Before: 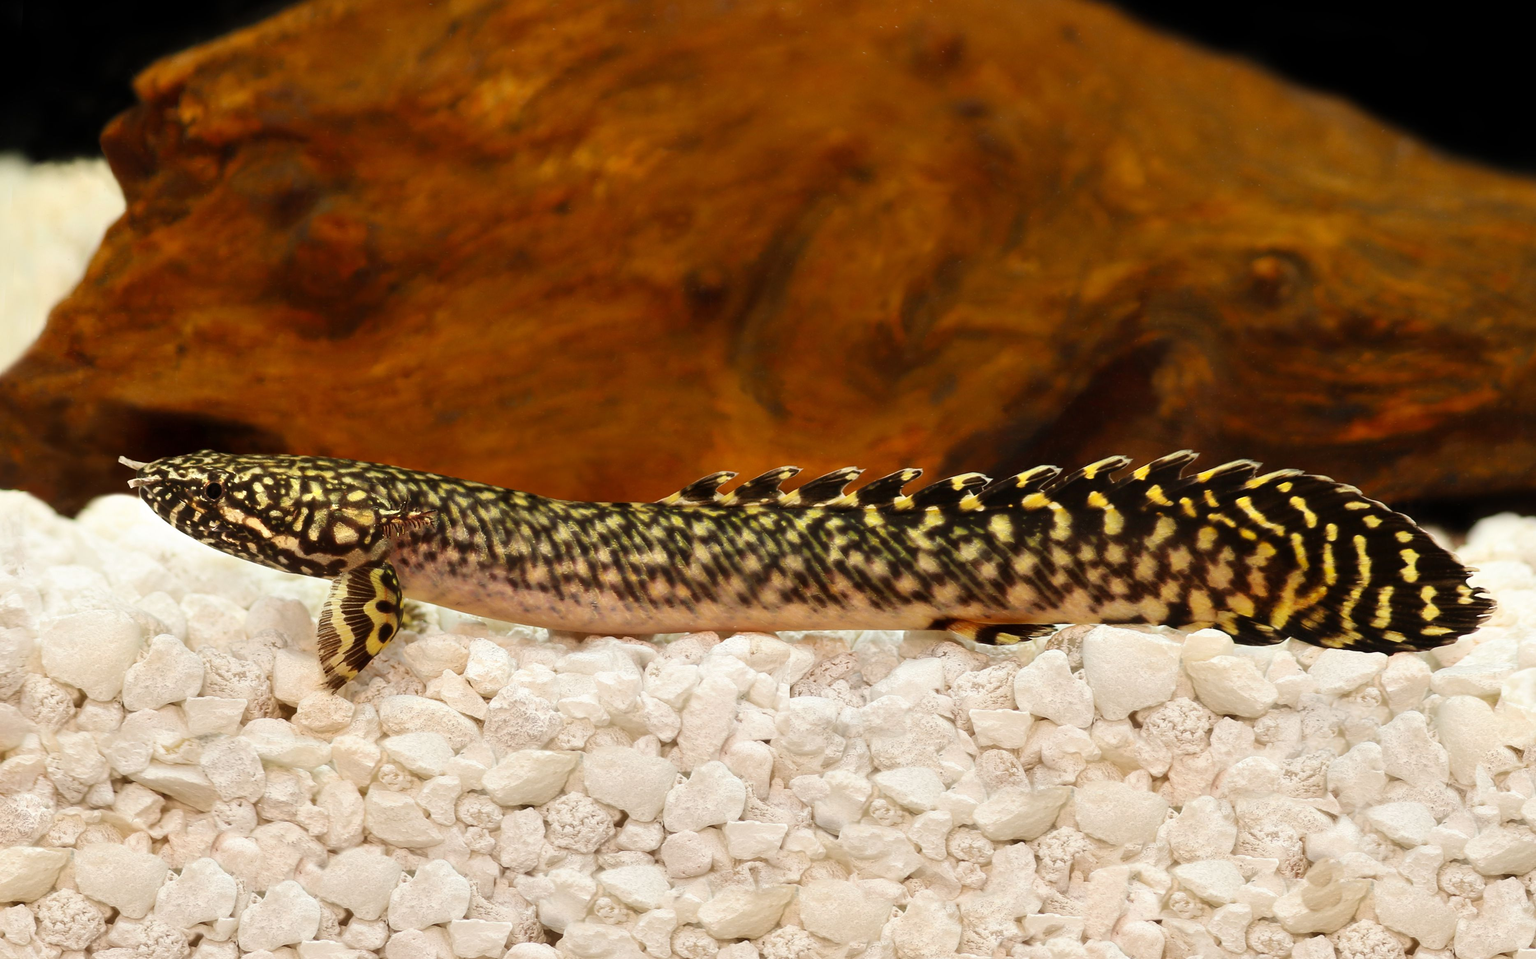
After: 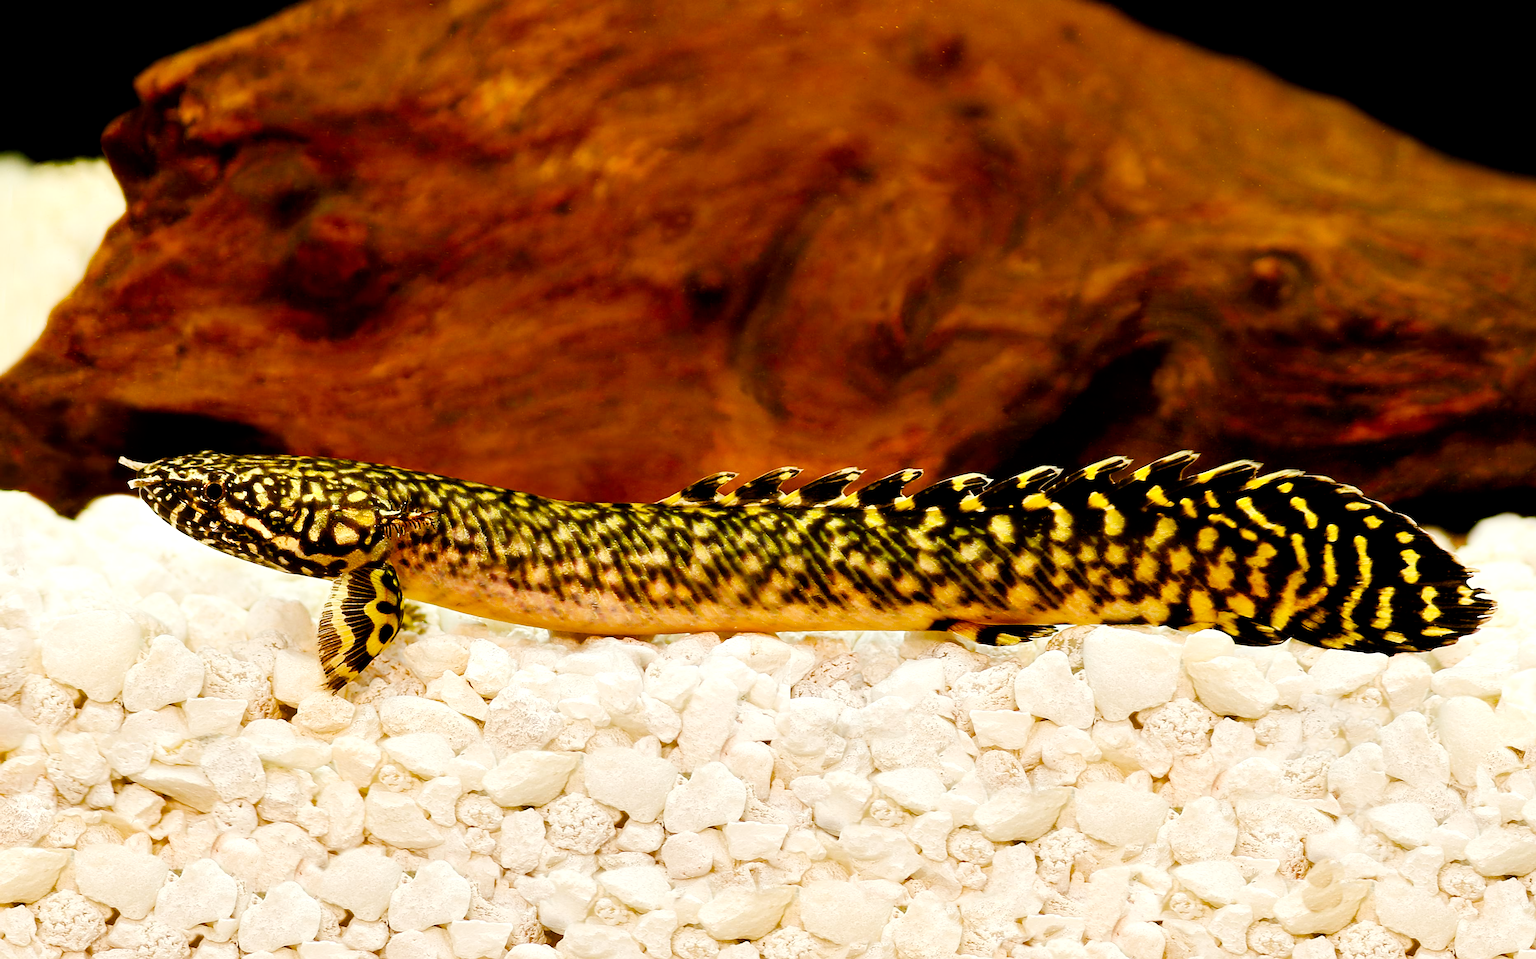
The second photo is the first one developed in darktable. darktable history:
exposure: black level correction 0.007, exposure 0.16 EV, compensate highlight preservation false
color balance rgb: highlights gain › luminance 5.883%, highlights gain › chroma 1.243%, highlights gain › hue 91.34°, perceptual saturation grading › global saturation 40.966%, perceptual saturation grading › highlights -25.365%, perceptual saturation grading › mid-tones 34.33%, perceptual saturation grading › shadows 35.999%
sharpen: on, module defaults
tone curve: curves: ch0 [(0, 0) (0.004, 0.001) (0.133, 0.112) (0.325, 0.362) (0.832, 0.893) (1, 1)], preserve colors none
